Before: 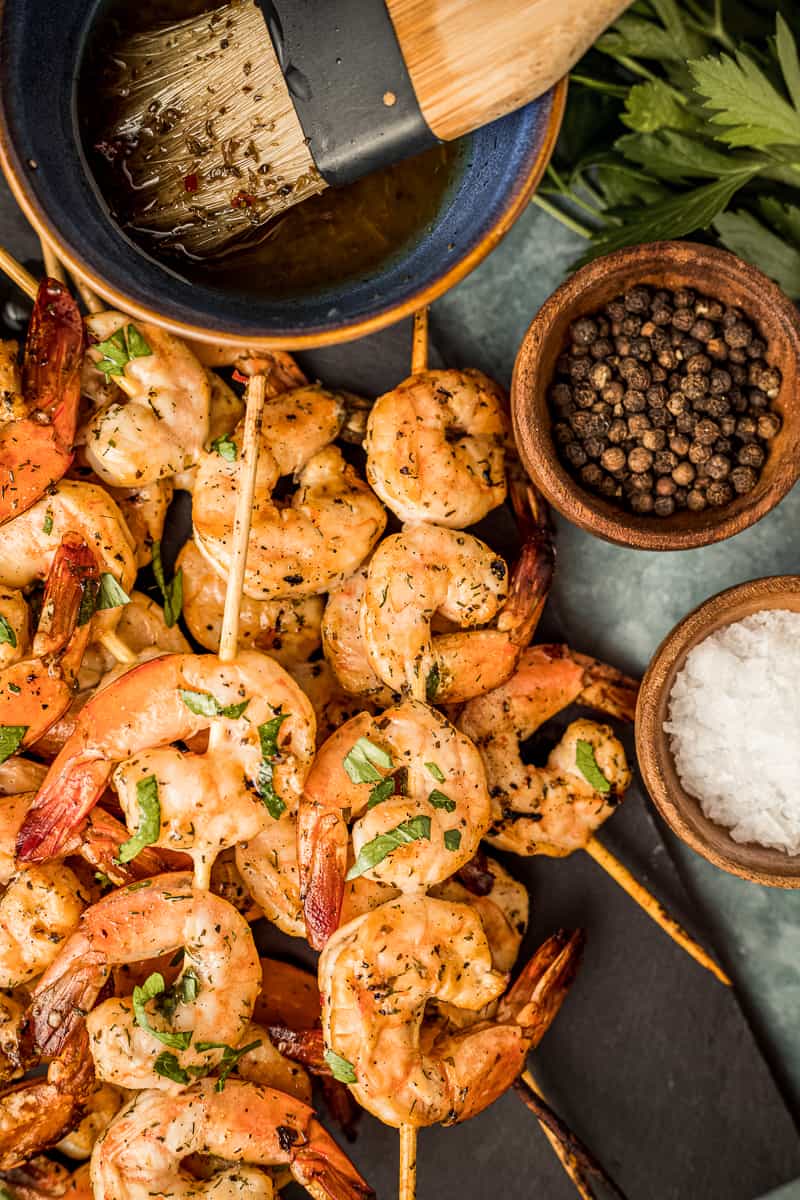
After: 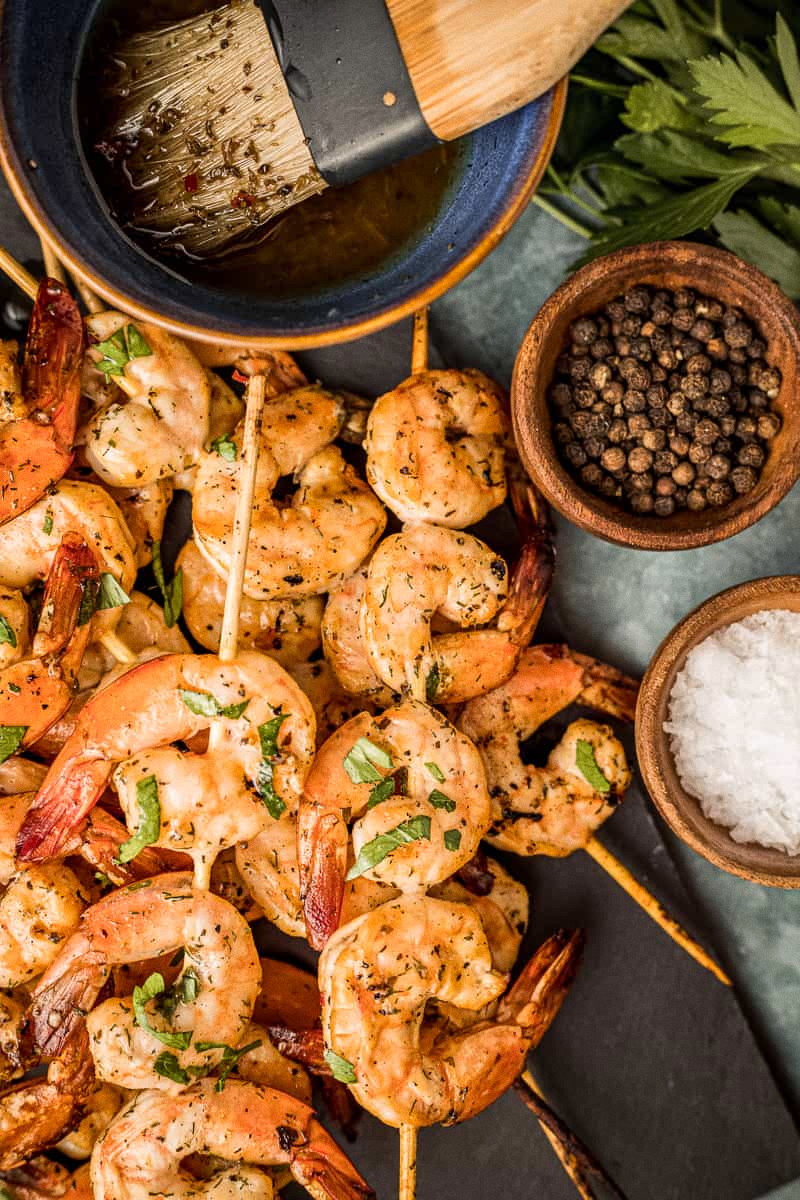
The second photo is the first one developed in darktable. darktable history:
white balance: red 1.004, blue 1.024
grain: coarseness 0.09 ISO, strength 10%
